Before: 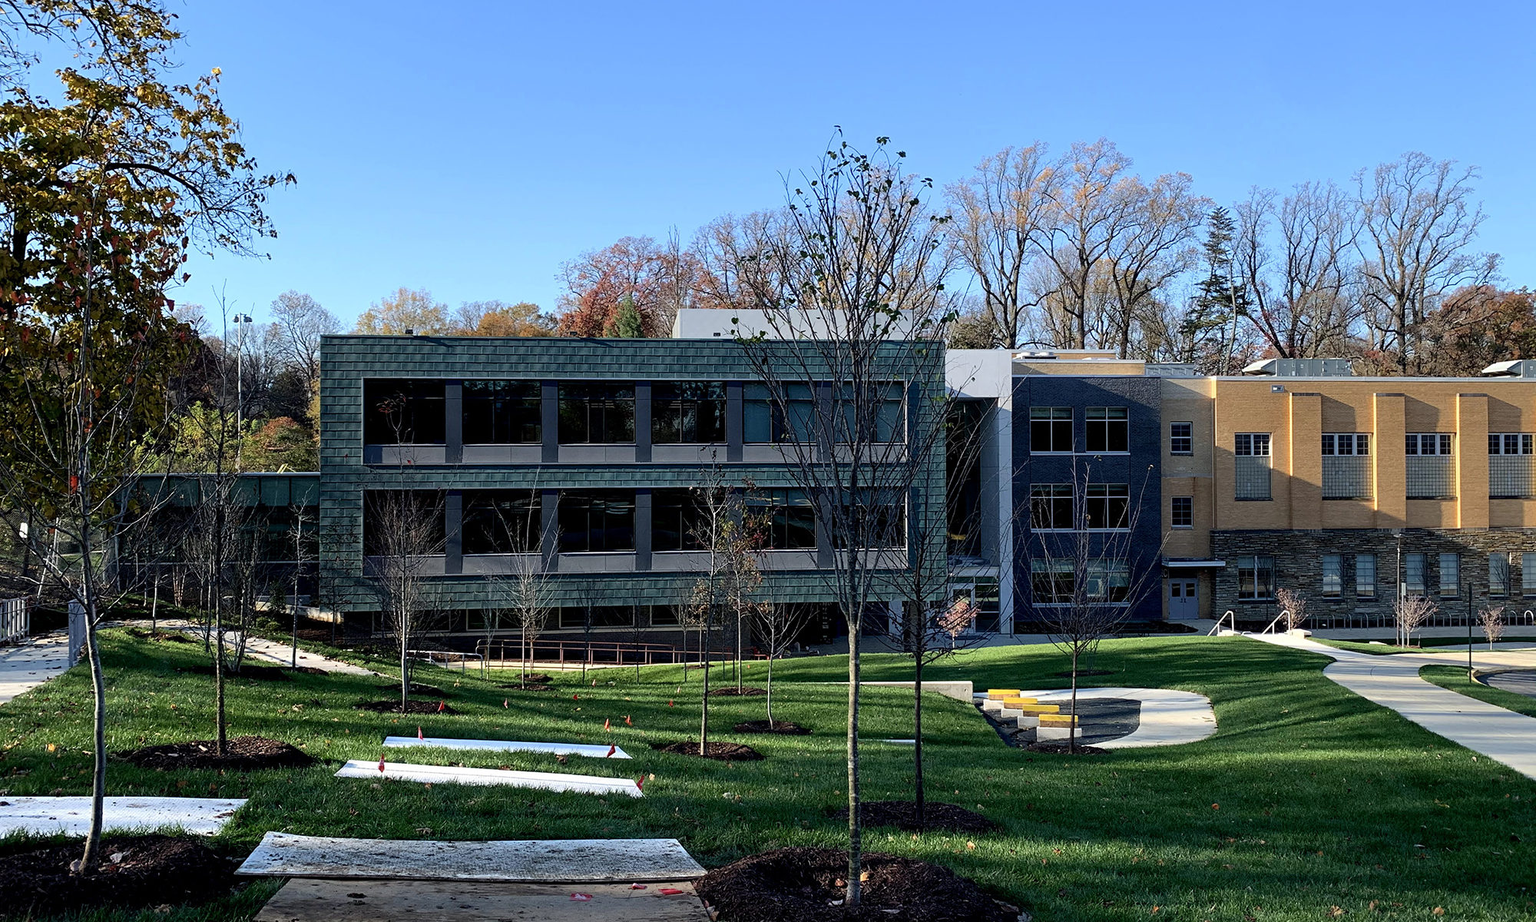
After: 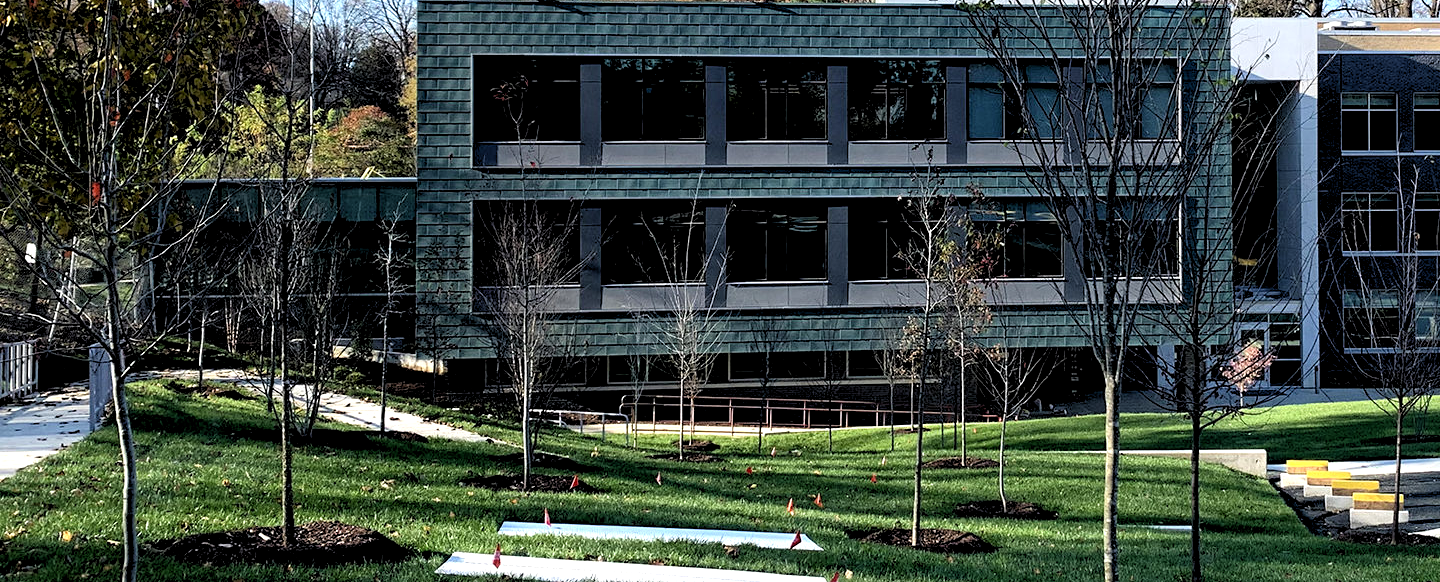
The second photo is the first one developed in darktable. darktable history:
crop: top 36.498%, right 27.964%, bottom 14.995%
rgb levels: levels [[0.01, 0.419, 0.839], [0, 0.5, 1], [0, 0.5, 1]]
exposure: exposure 0.29 EV, compensate highlight preservation false
